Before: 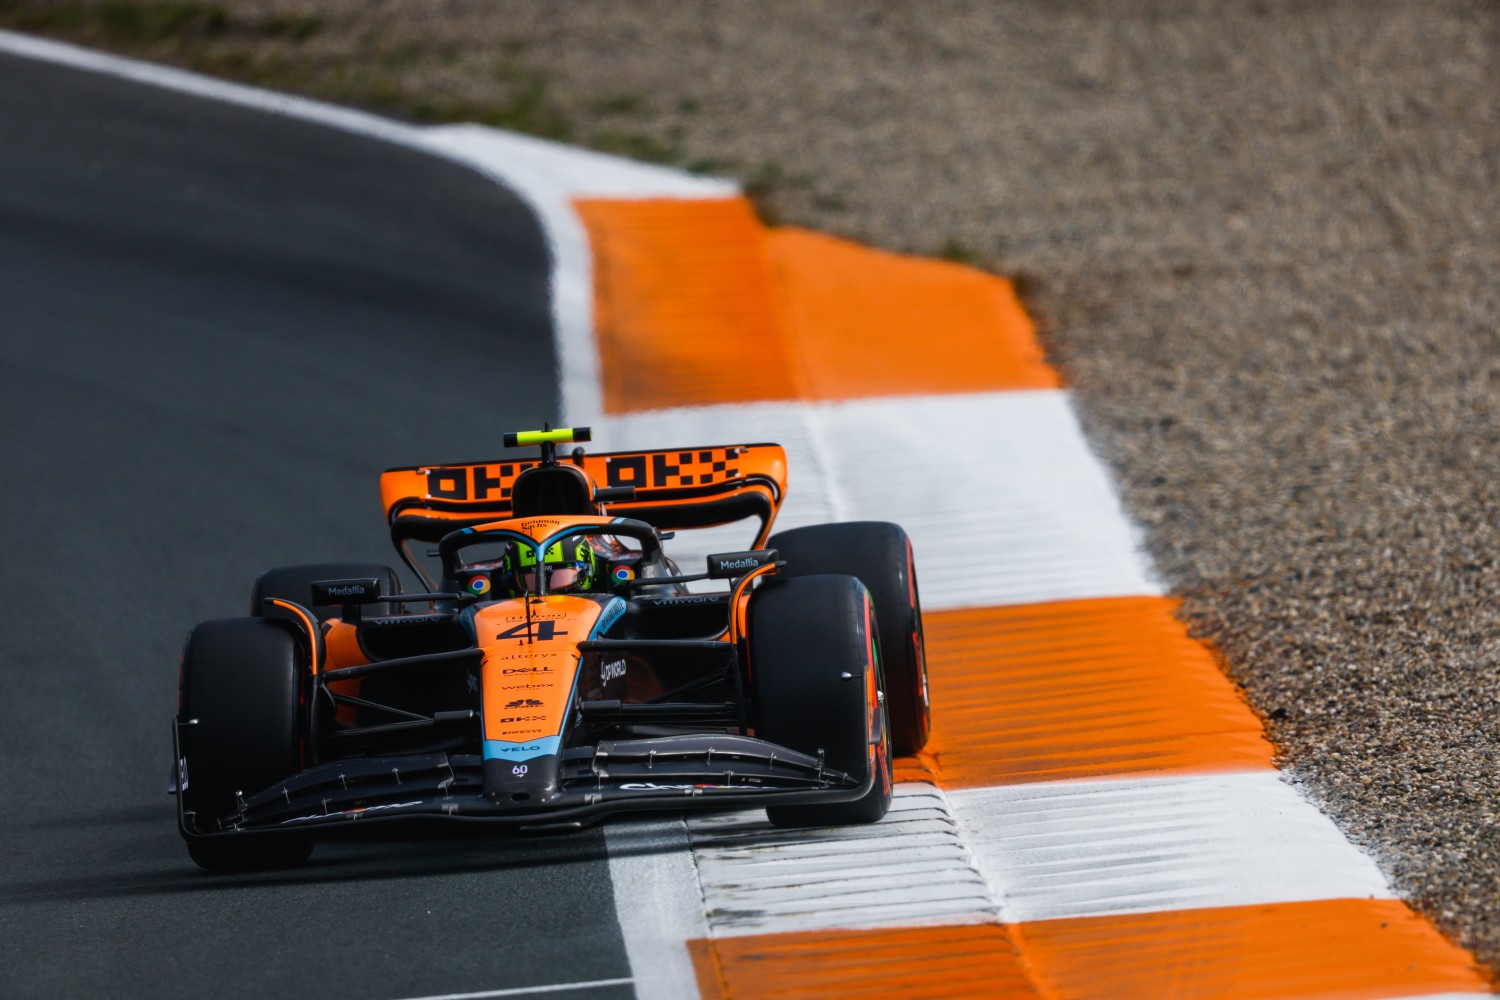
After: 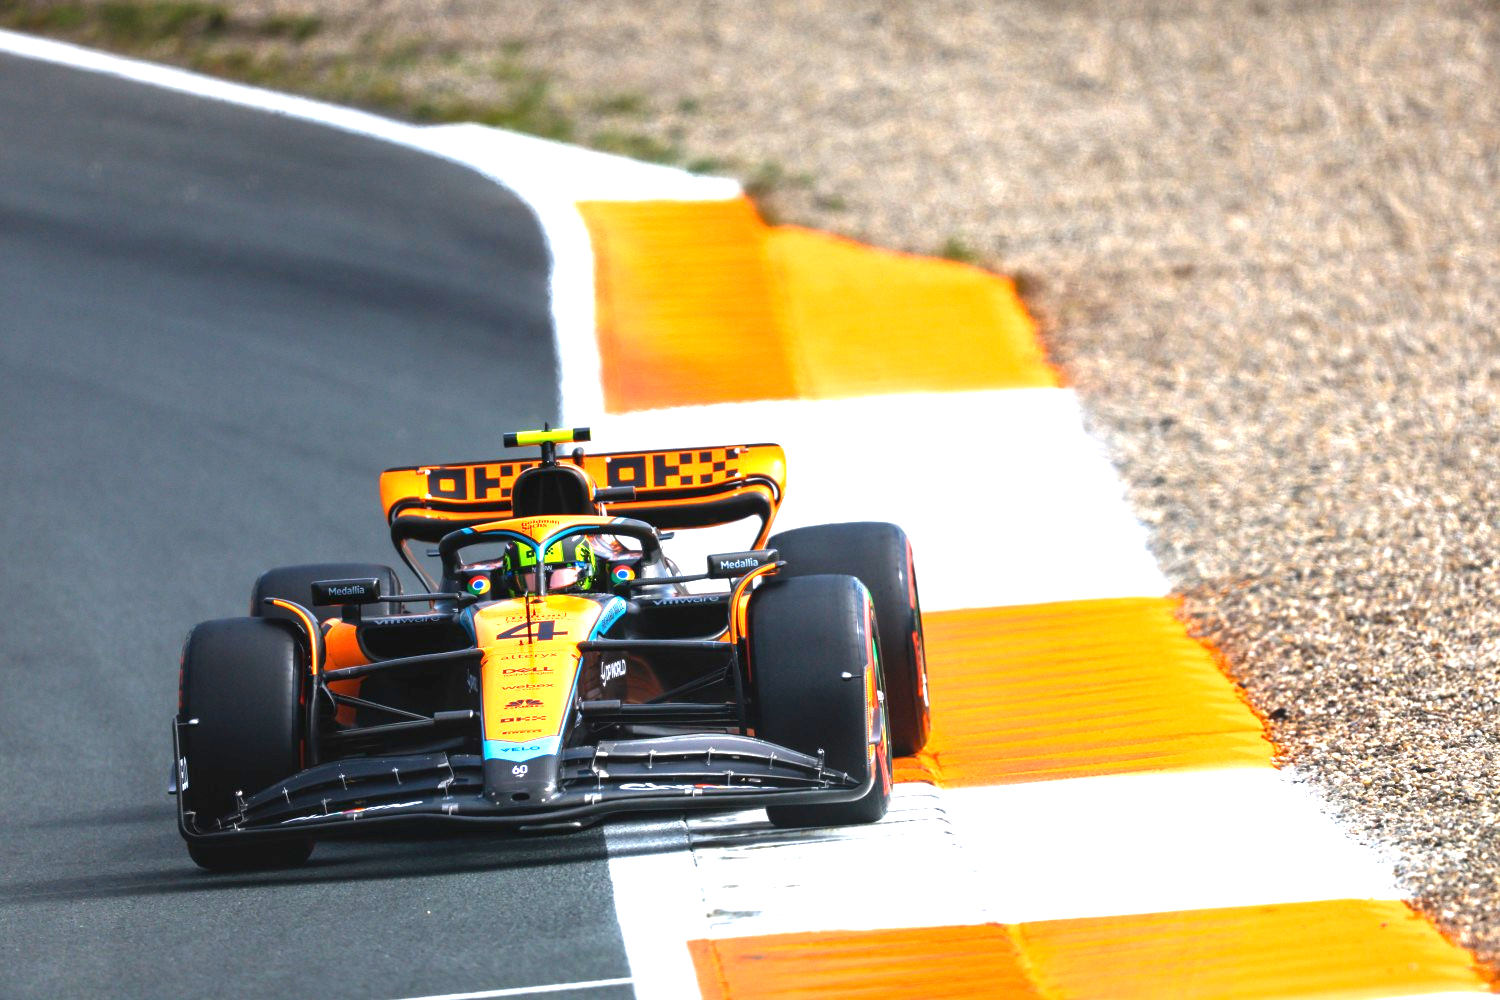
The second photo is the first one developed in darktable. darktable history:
exposure: exposure 2.044 EV, compensate highlight preservation false
